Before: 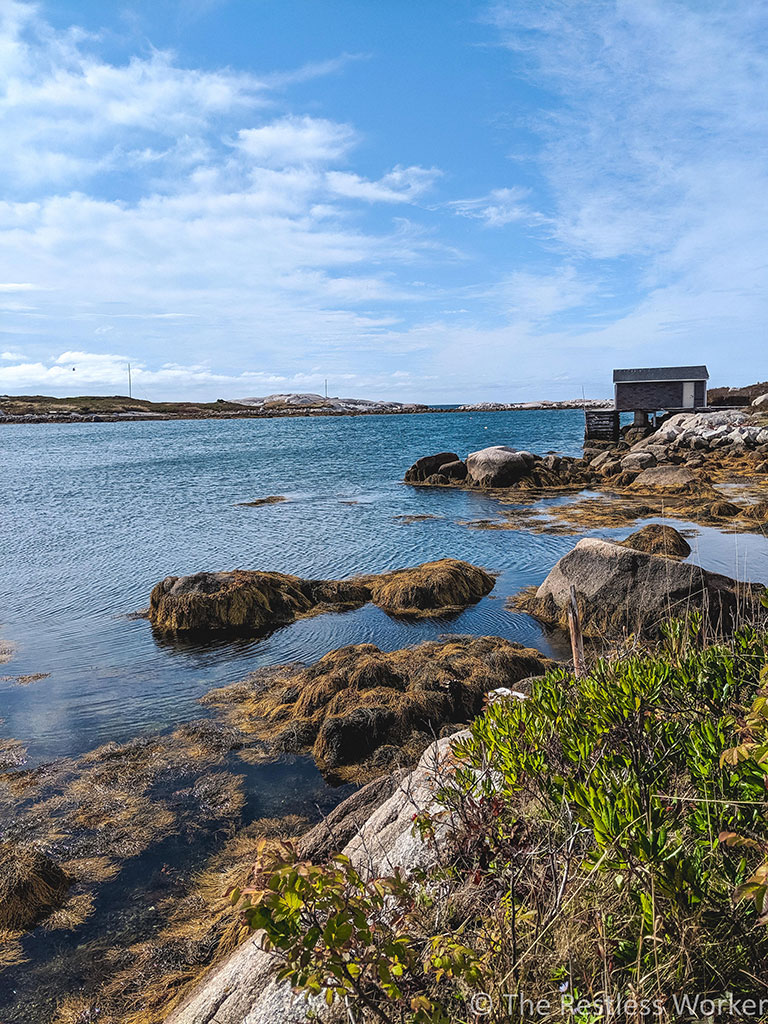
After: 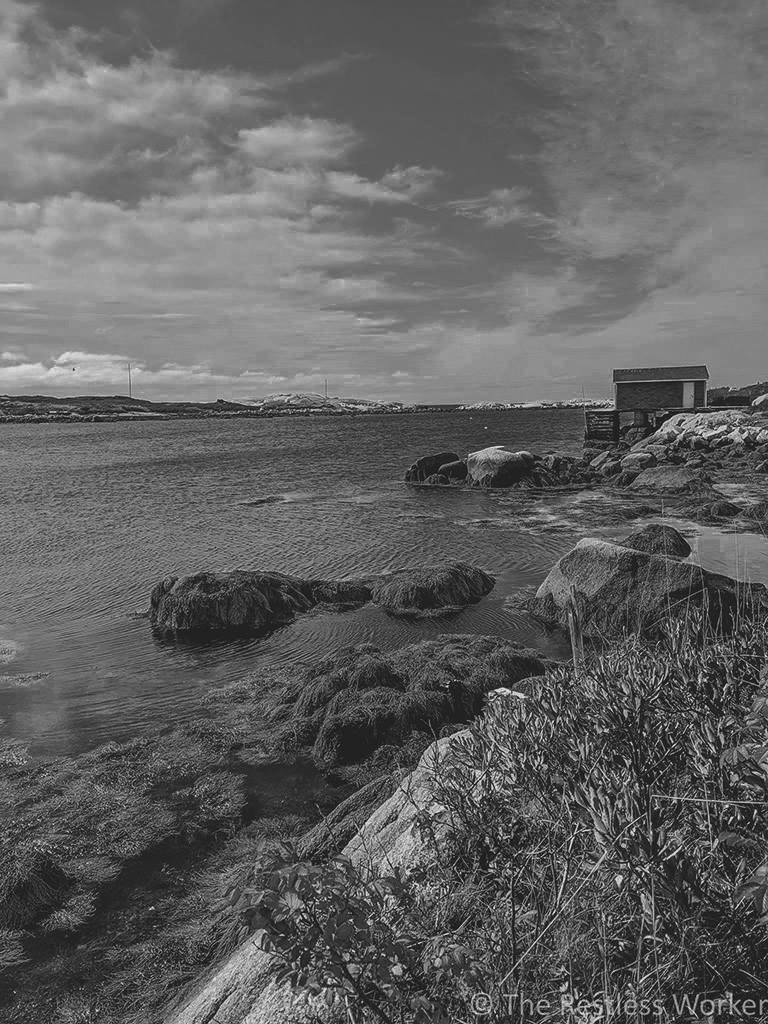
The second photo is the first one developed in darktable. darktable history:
color zones: curves: ch0 [(0.002, 0.589) (0.107, 0.484) (0.146, 0.249) (0.217, 0.352) (0.309, 0.525) (0.39, 0.404) (0.455, 0.169) (0.597, 0.055) (0.724, 0.212) (0.775, 0.691) (0.869, 0.571) (1, 0.587)]; ch1 [(0, 0) (0.143, 0) (0.286, 0) (0.429, 0) (0.571, 0) (0.714, 0) (0.857, 0)]
exposure: black level correction -0.015, exposure -0.5 EV, compensate highlight preservation false
monochrome: on, module defaults
